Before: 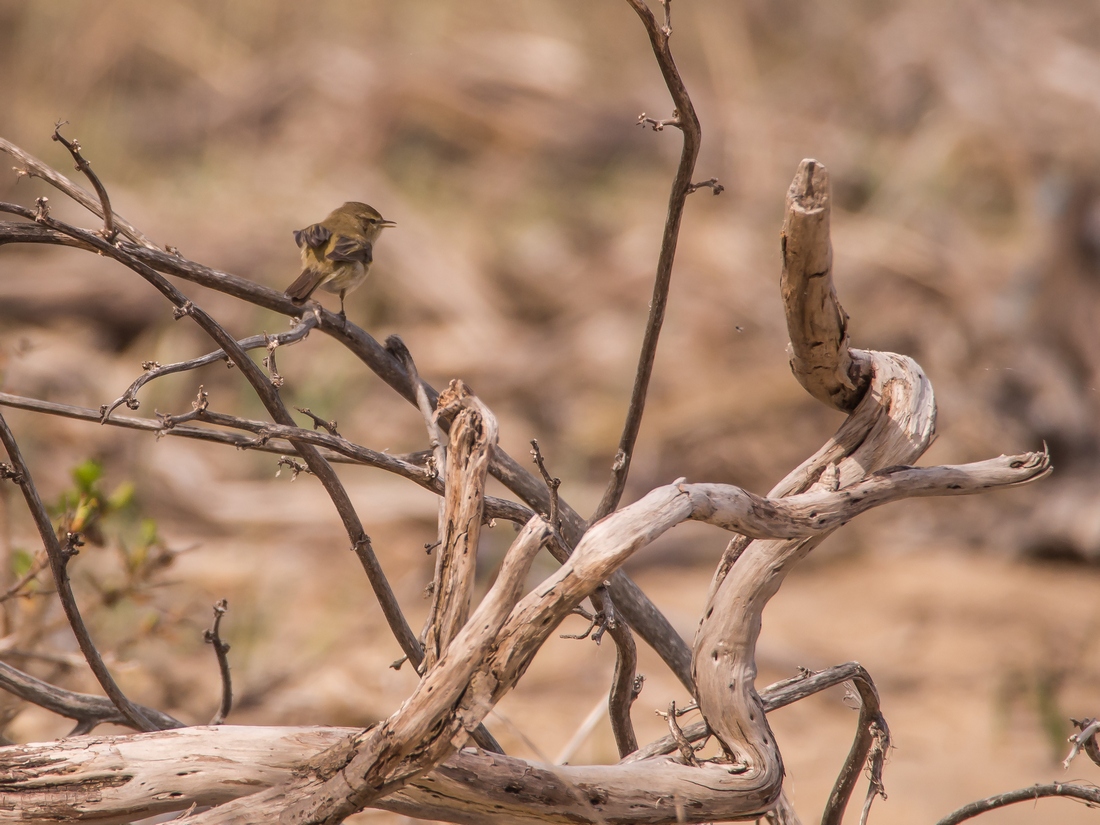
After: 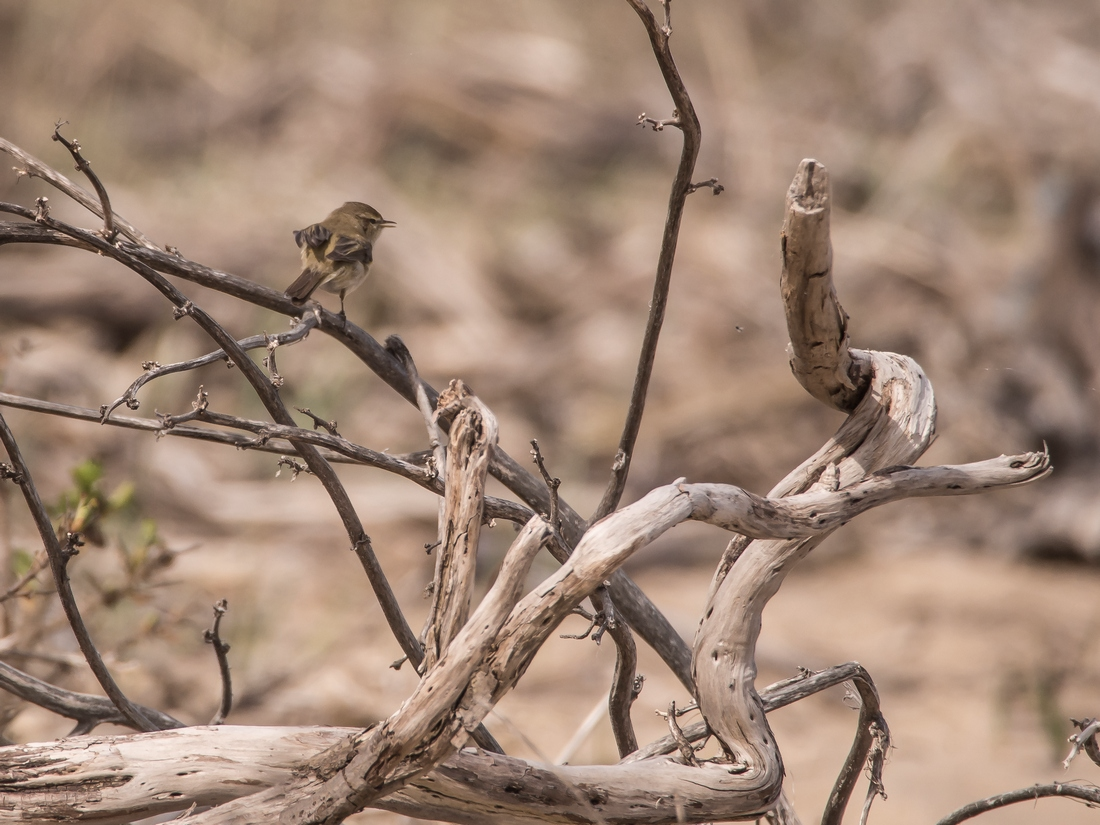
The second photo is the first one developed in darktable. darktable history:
contrast brightness saturation: contrast 0.101, saturation -0.289
